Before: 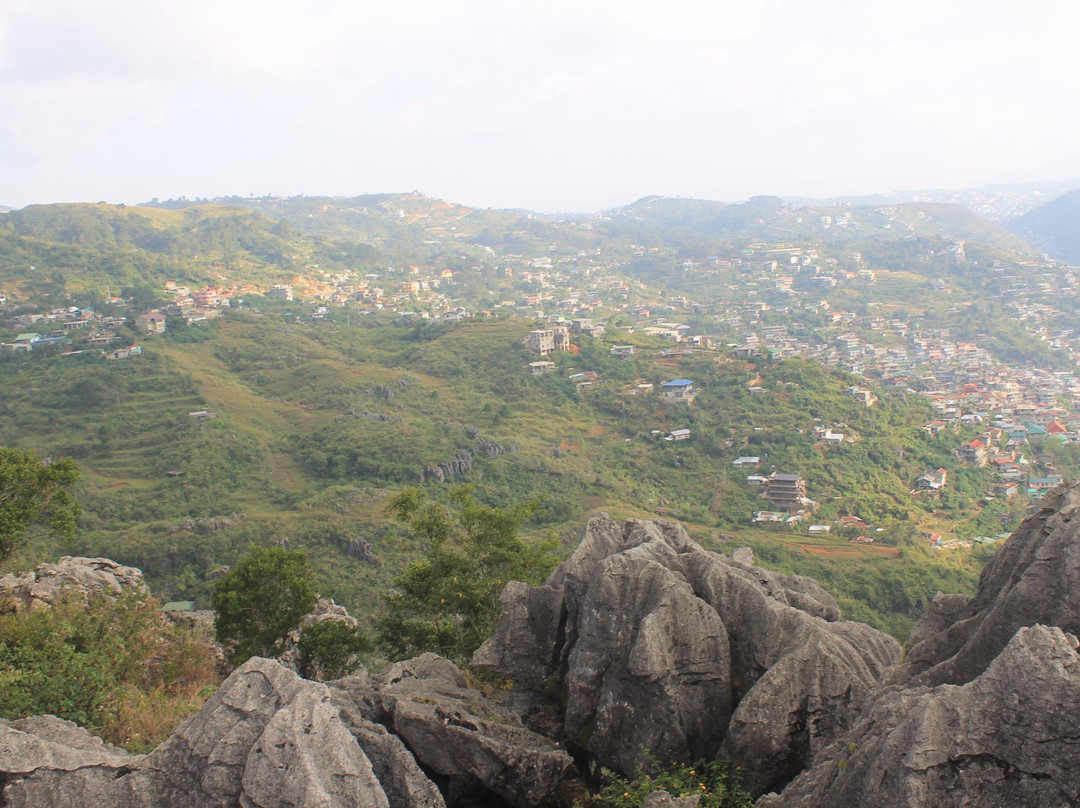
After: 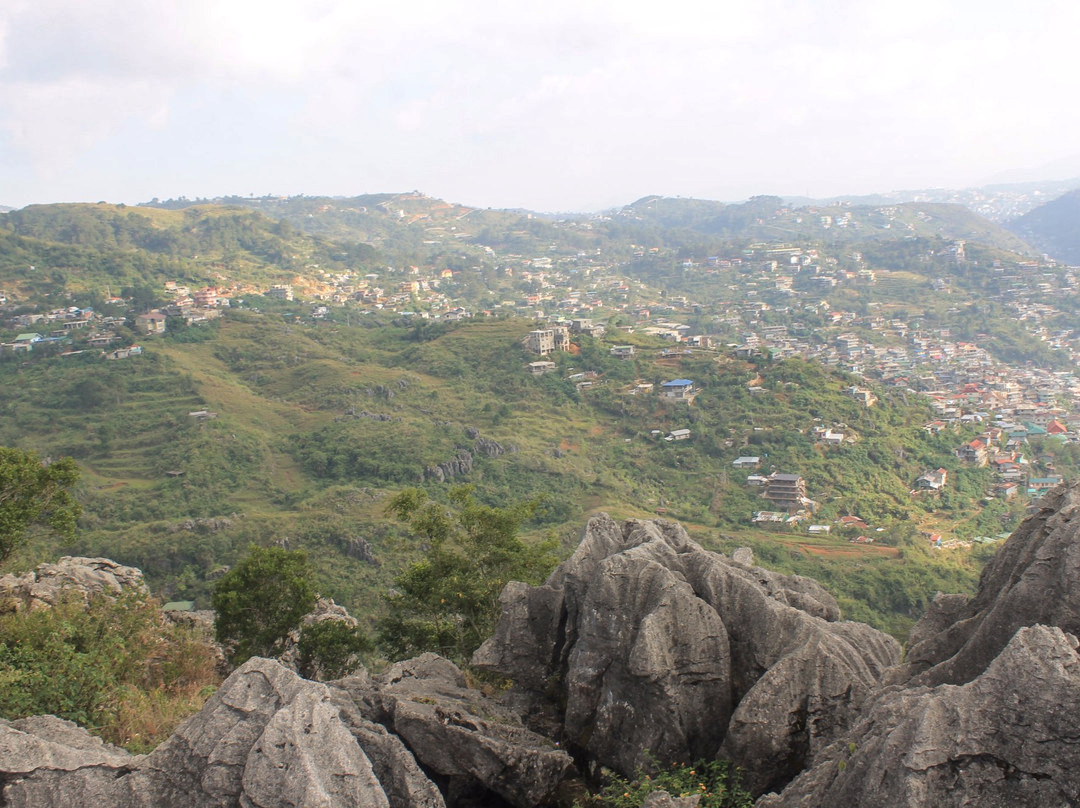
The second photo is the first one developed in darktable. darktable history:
contrast equalizer: y [[0.6 ×6], [0.55 ×6], [0 ×6], [0 ×6], [0 ×6]], mix -0.196
shadows and highlights: radius 263.54, highlights color adjustment 78.51%, soften with gaussian
local contrast: on, module defaults
